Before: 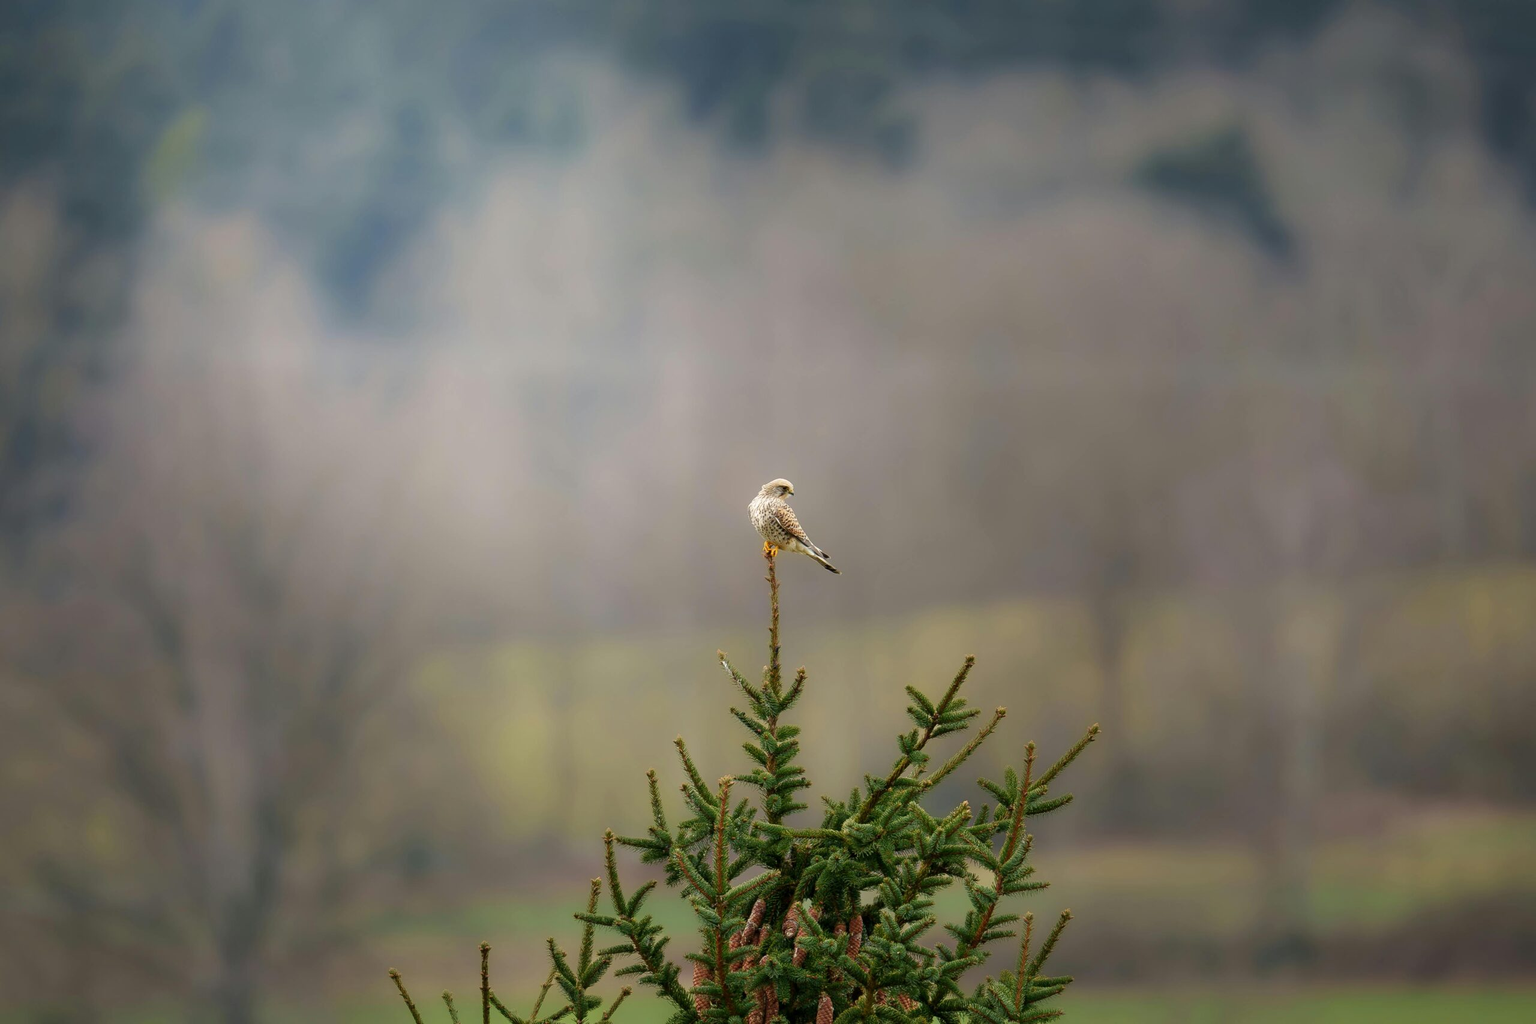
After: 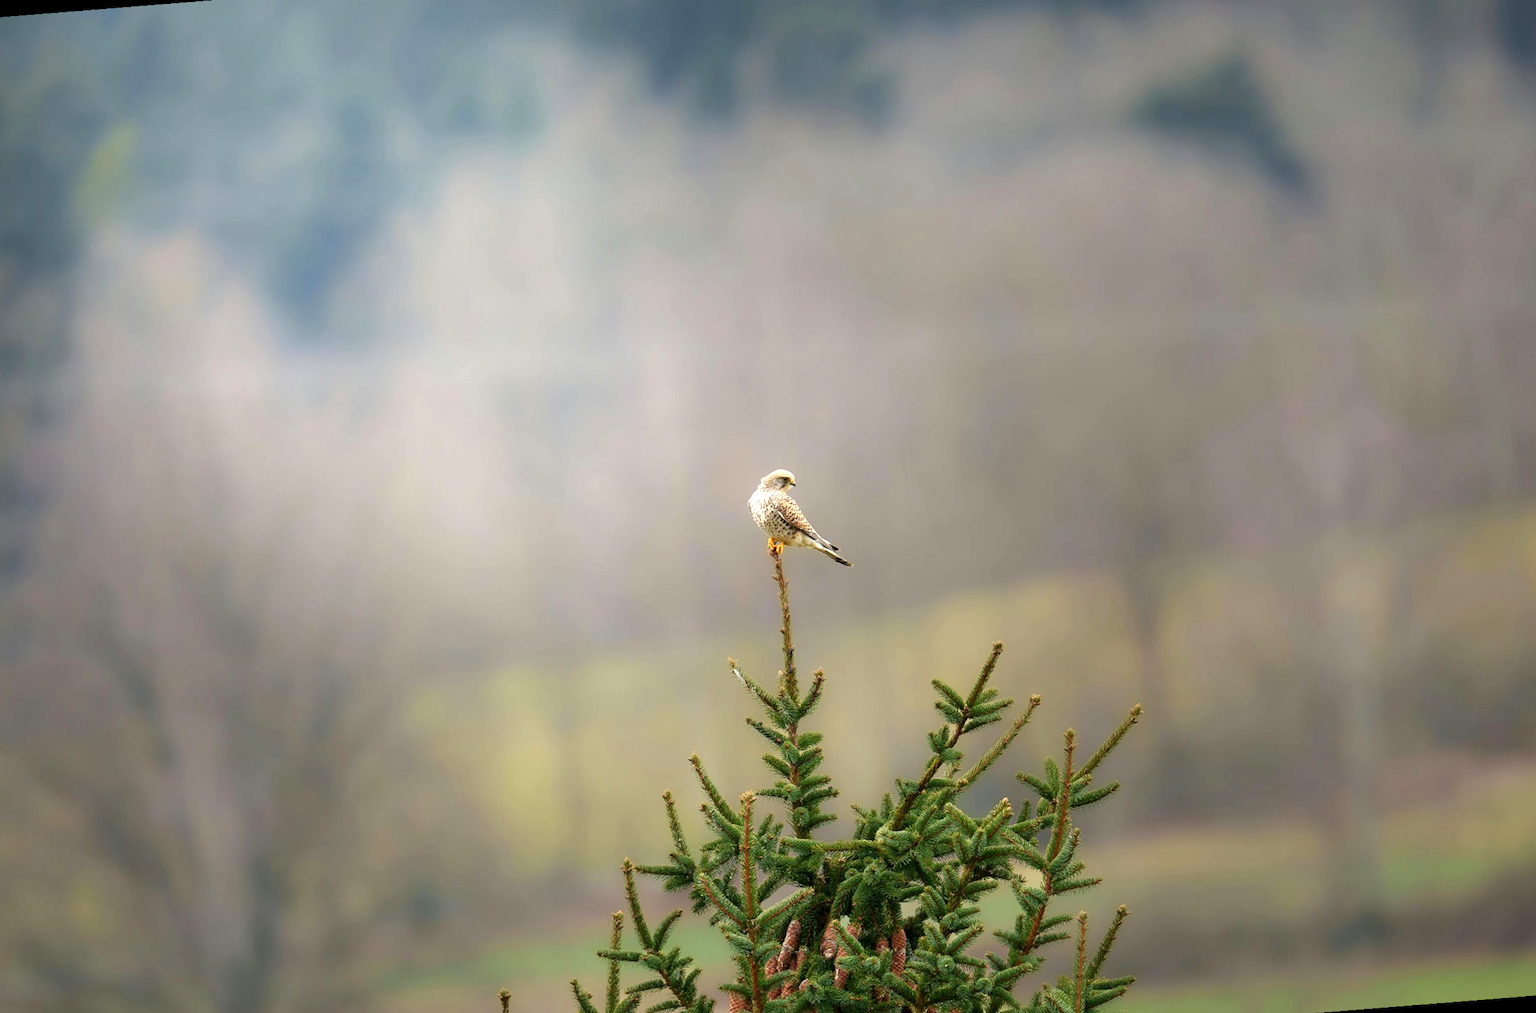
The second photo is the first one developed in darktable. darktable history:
rotate and perspective: rotation -4.57°, crop left 0.054, crop right 0.944, crop top 0.087, crop bottom 0.914
exposure: exposure 0.64 EV, compensate highlight preservation false
